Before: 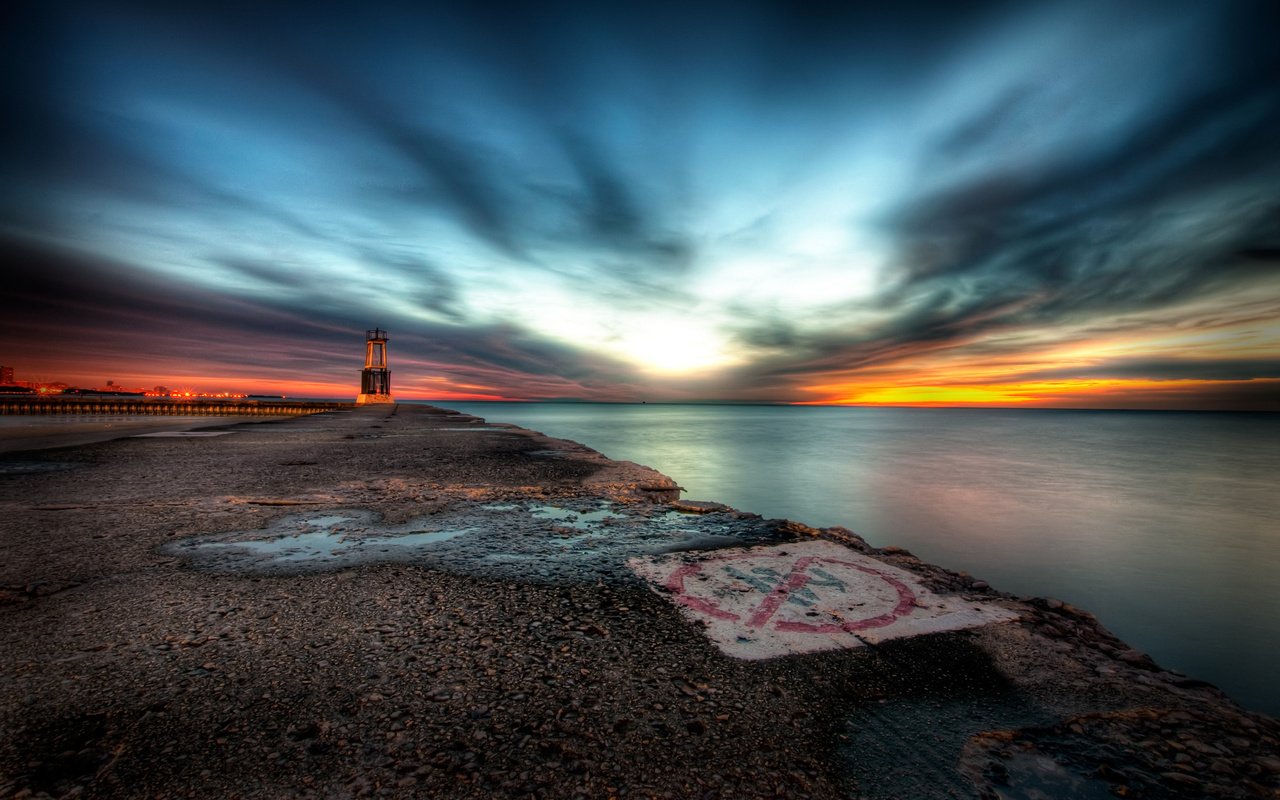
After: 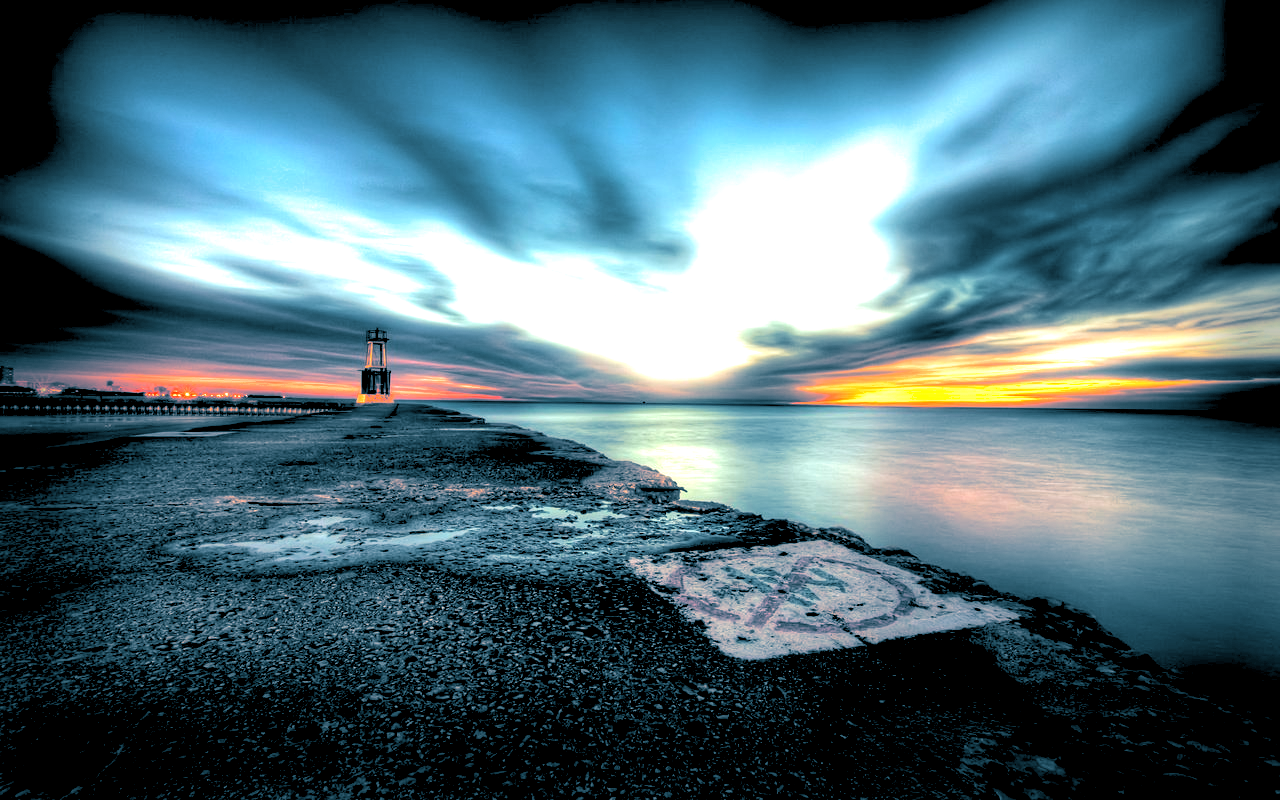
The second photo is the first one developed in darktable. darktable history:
rgb levels: levels [[0.029, 0.461, 0.922], [0, 0.5, 1], [0, 0.5, 1]]
exposure: black level correction 0, exposure 1 EV, compensate exposure bias true, compensate highlight preservation false
split-toning: shadows › hue 212.4°, balance -70
